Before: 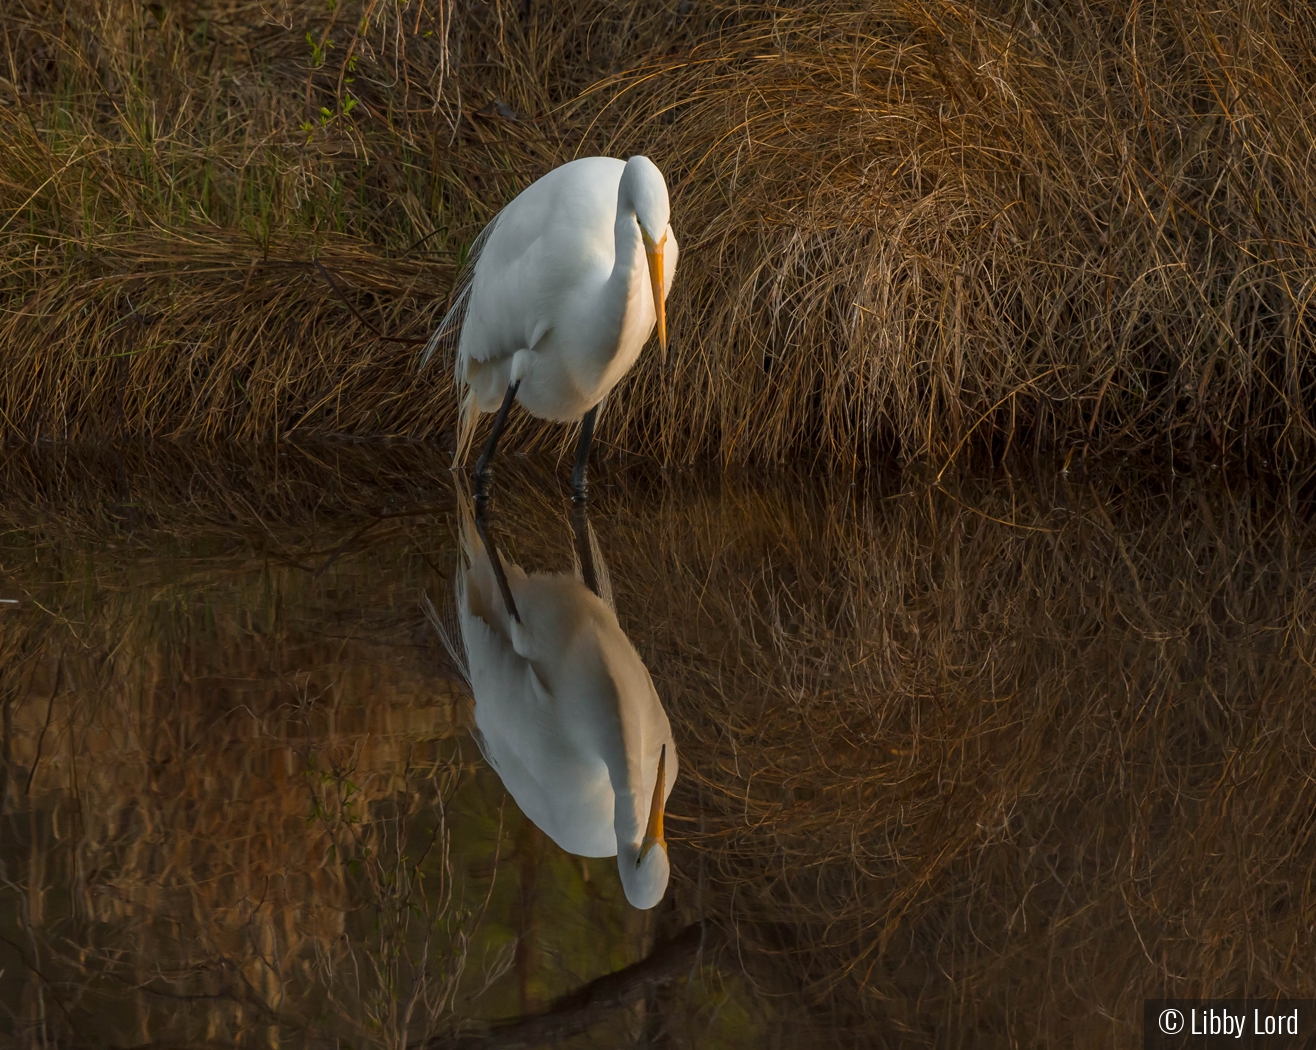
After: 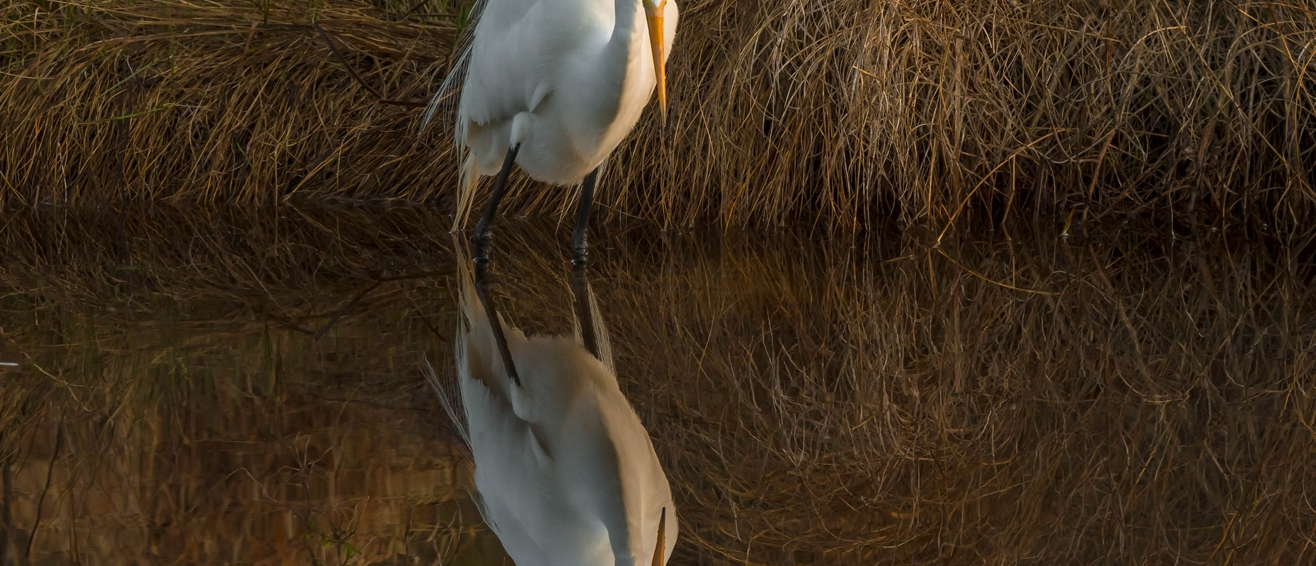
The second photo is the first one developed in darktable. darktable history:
crop and rotate: top 22.585%, bottom 23.463%
